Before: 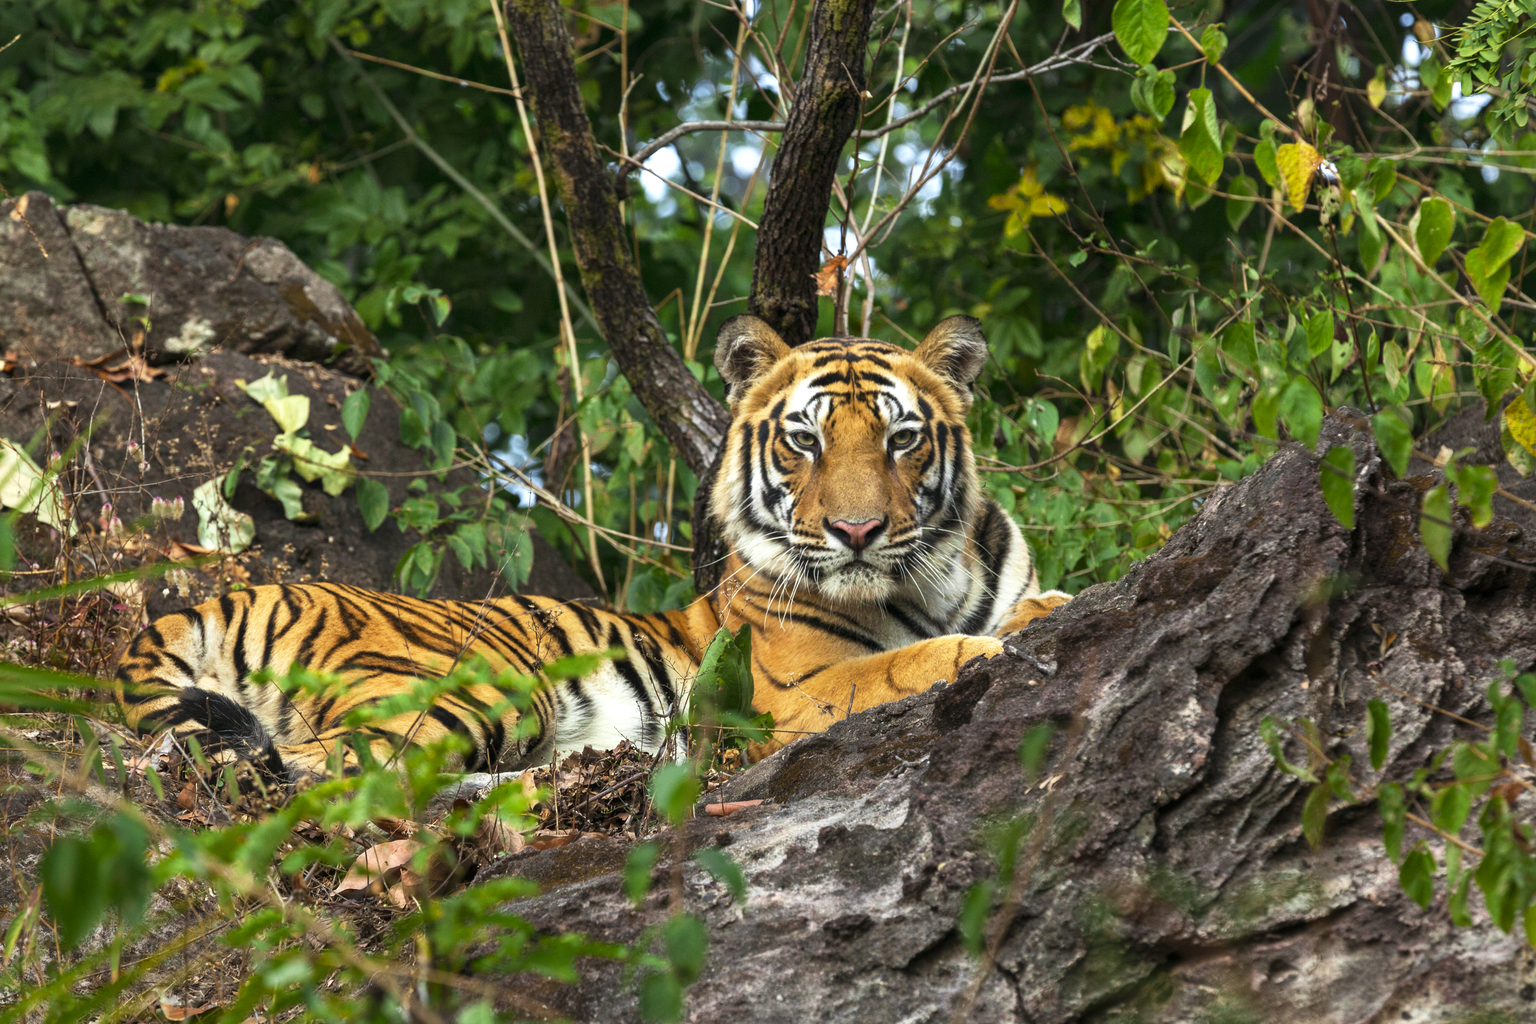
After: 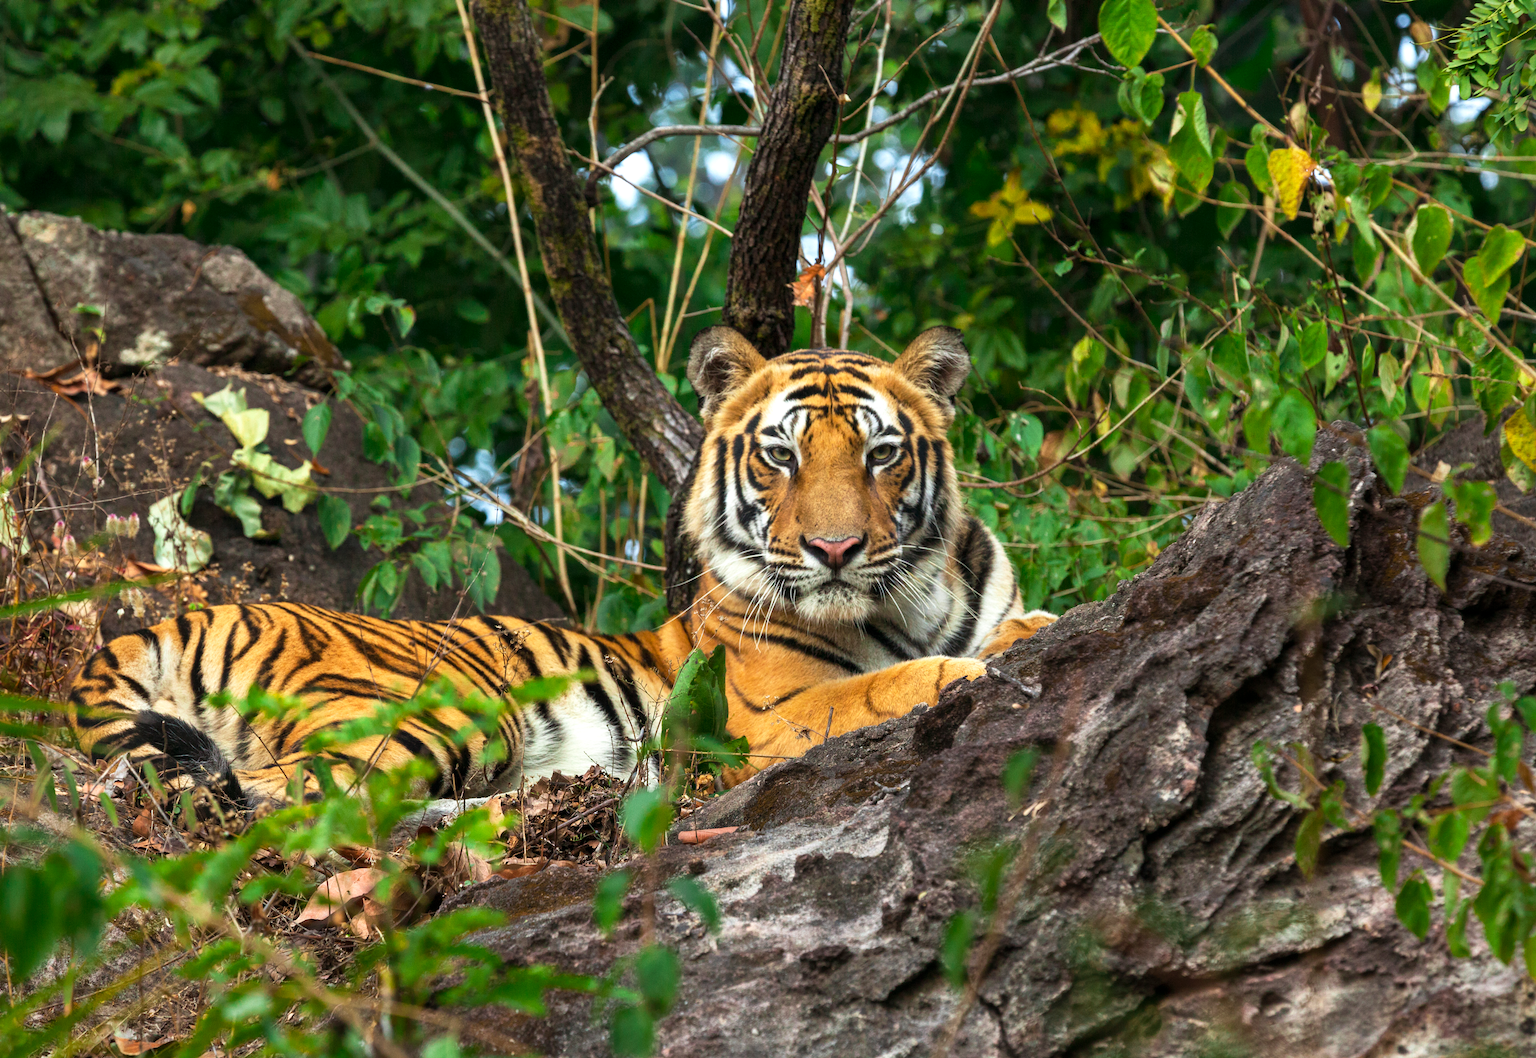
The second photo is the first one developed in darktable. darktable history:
exposure: compensate highlight preservation false
crop and rotate: left 3.238%
